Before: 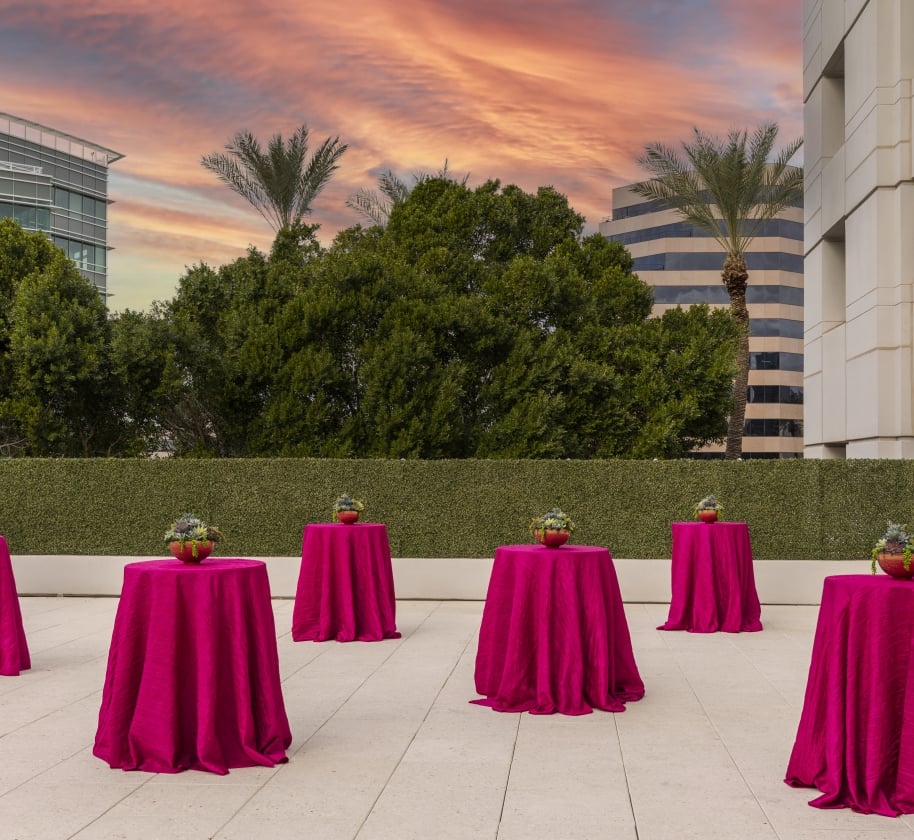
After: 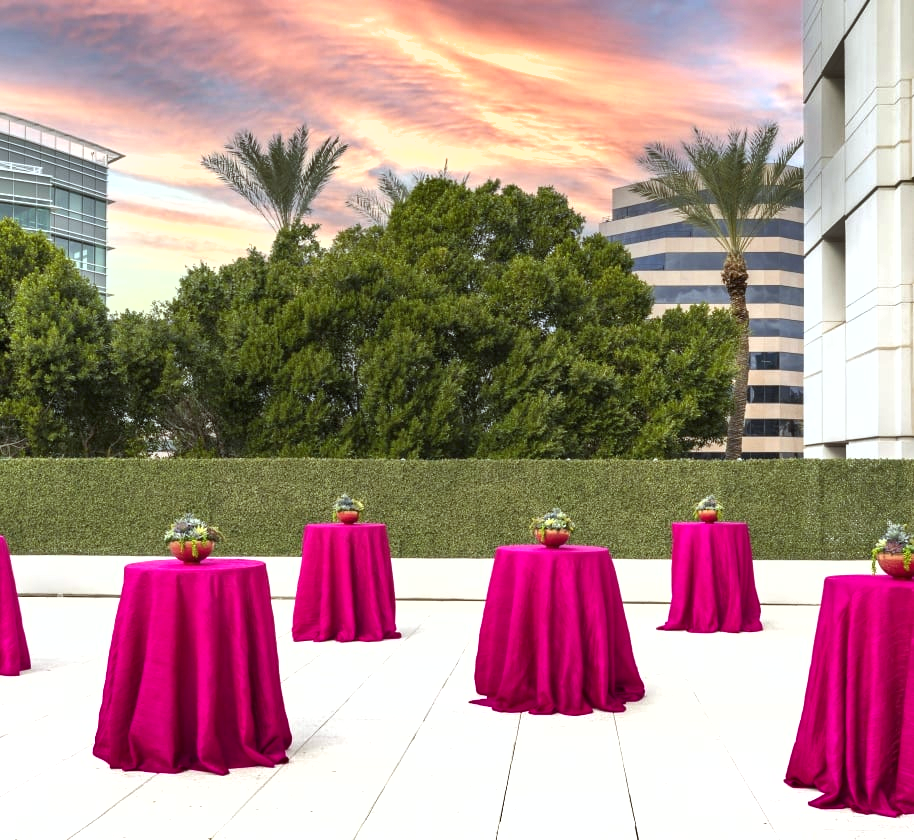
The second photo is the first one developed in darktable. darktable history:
exposure: black level correction 0, exposure 1.2 EV, compensate exposure bias true, compensate highlight preservation false
shadows and highlights: low approximation 0.01, soften with gaussian
white balance: red 0.925, blue 1.046
